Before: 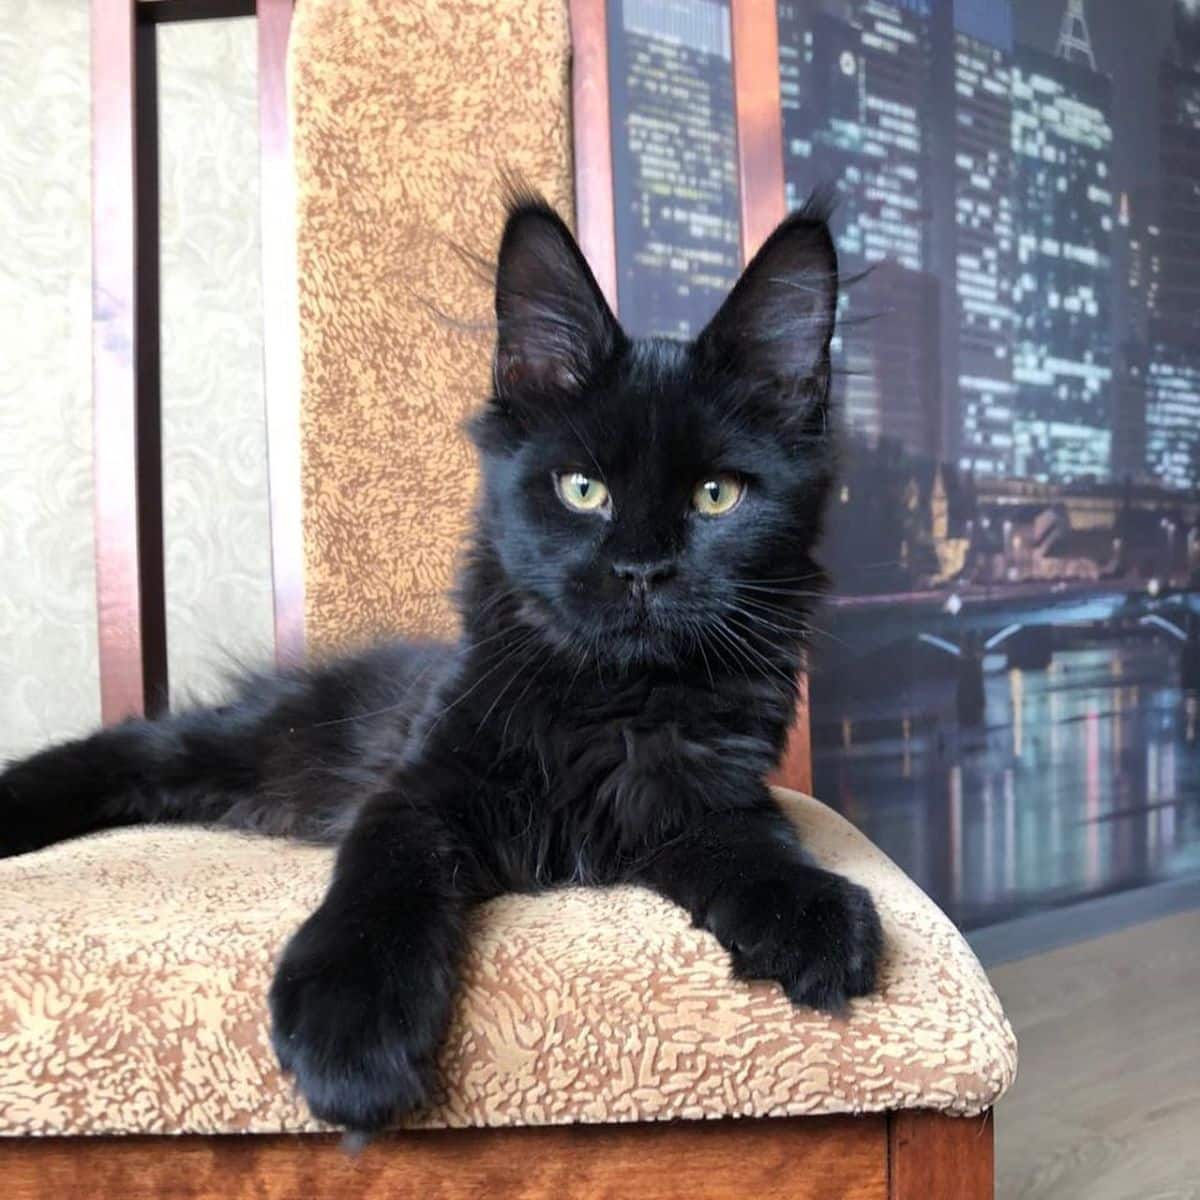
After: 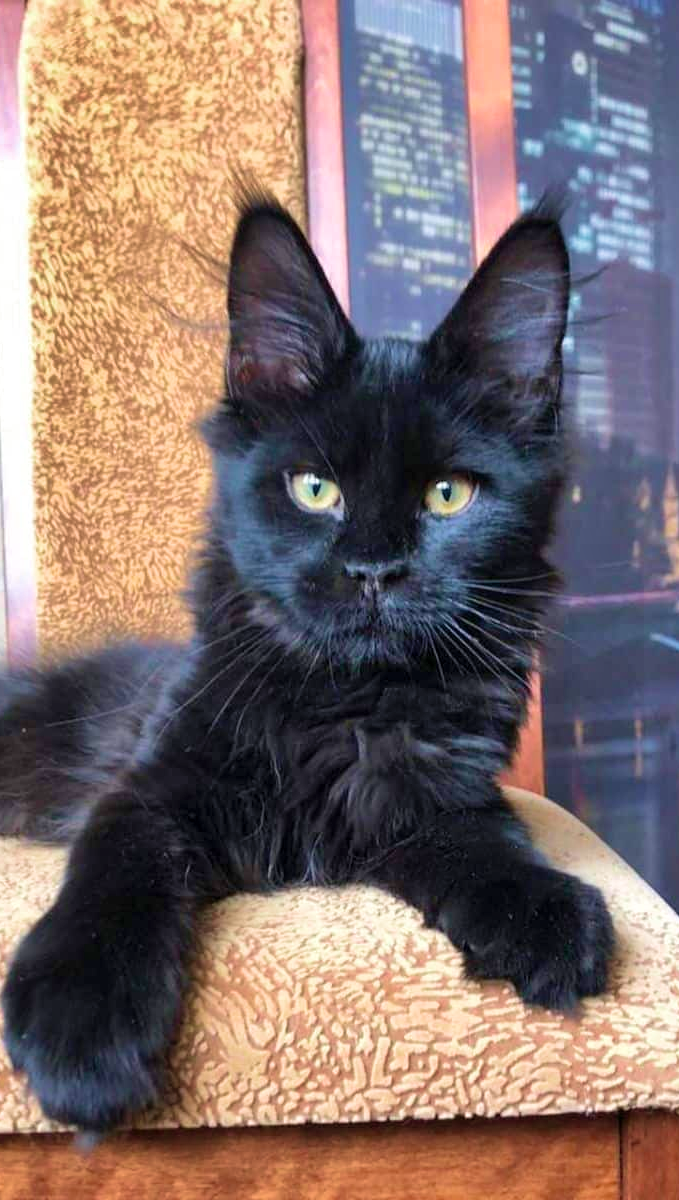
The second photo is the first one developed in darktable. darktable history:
levels: levels [0, 0.478, 1]
velvia: strength 44.57%
crop and rotate: left 22.354%, right 21.034%
local contrast: mode bilateral grid, contrast 9, coarseness 24, detail 115%, midtone range 0.2
shadows and highlights: low approximation 0.01, soften with gaussian
